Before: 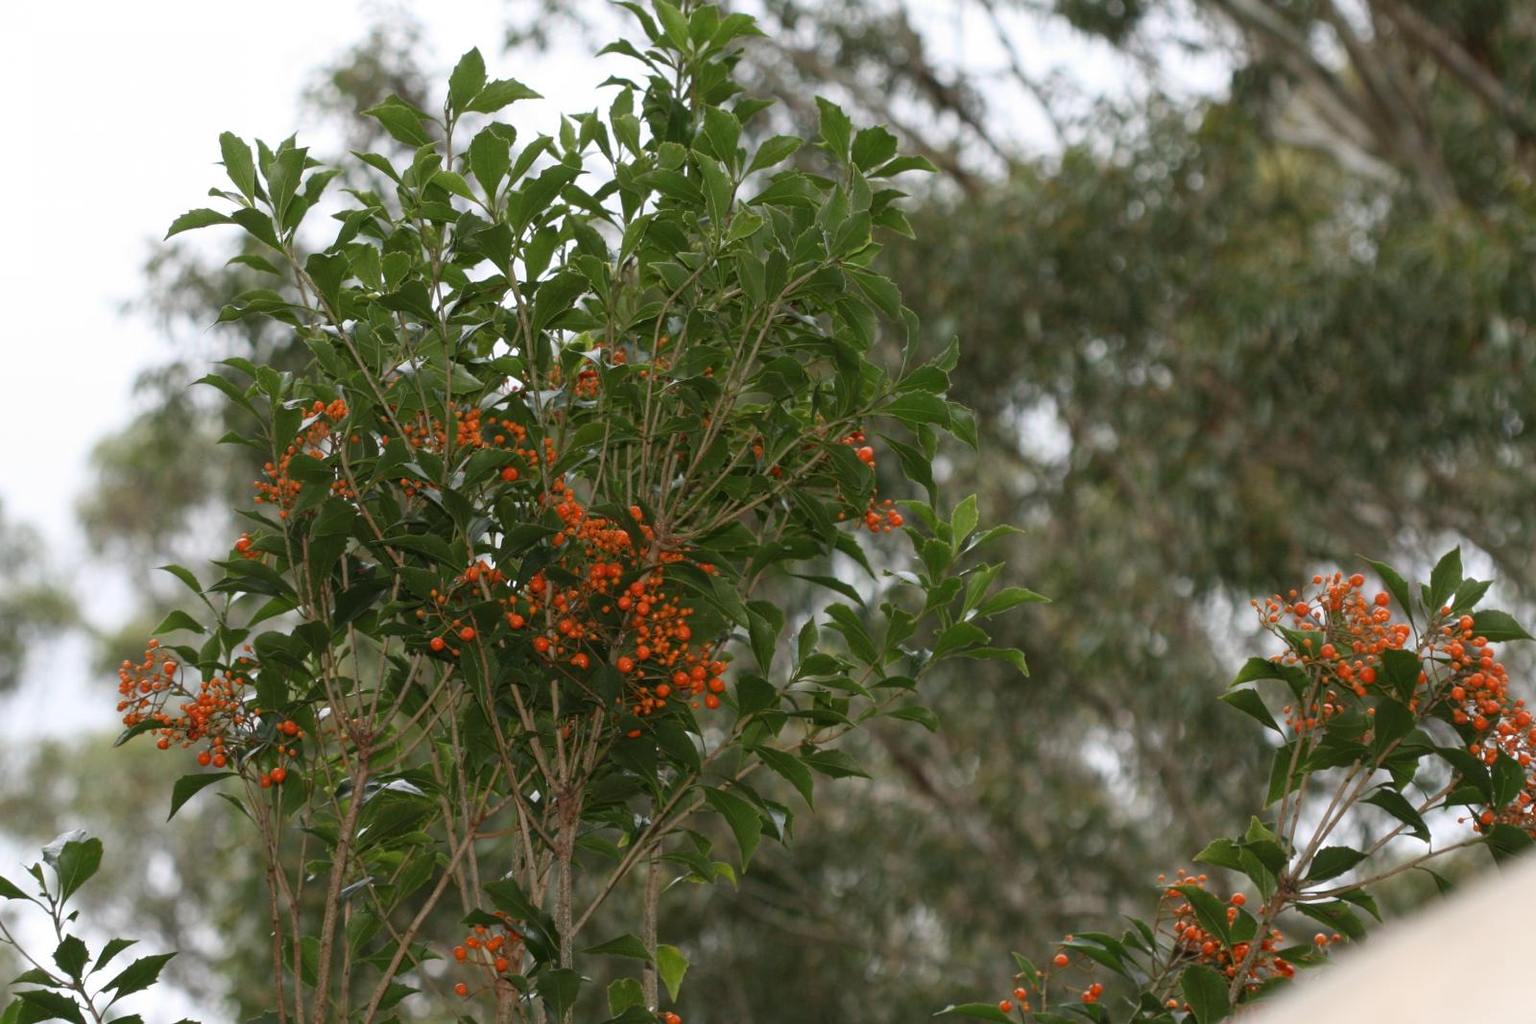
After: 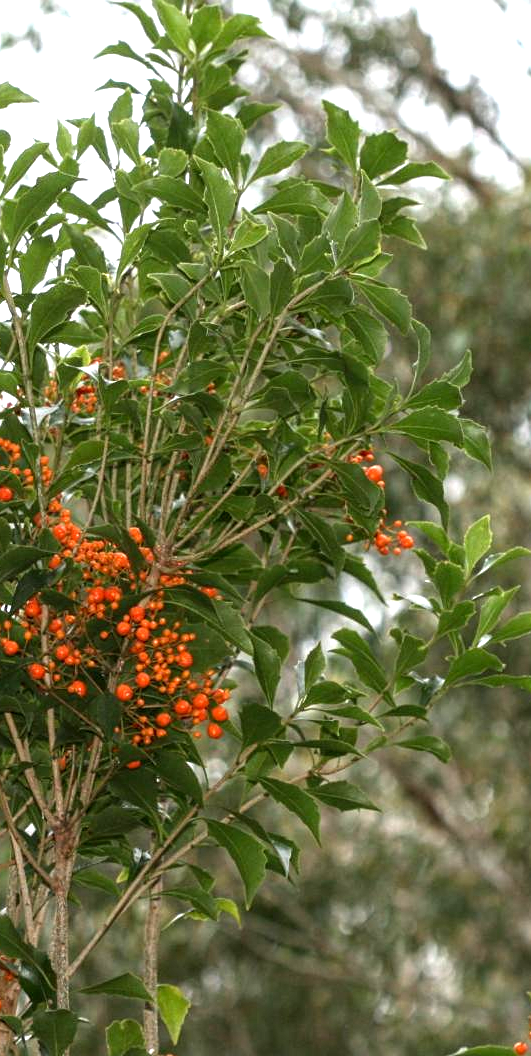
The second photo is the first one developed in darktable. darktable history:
local contrast: on, module defaults
crop: left 32.965%, right 33.617%
levels: levels [0, 0.374, 0.749]
sharpen: amount 0.216
